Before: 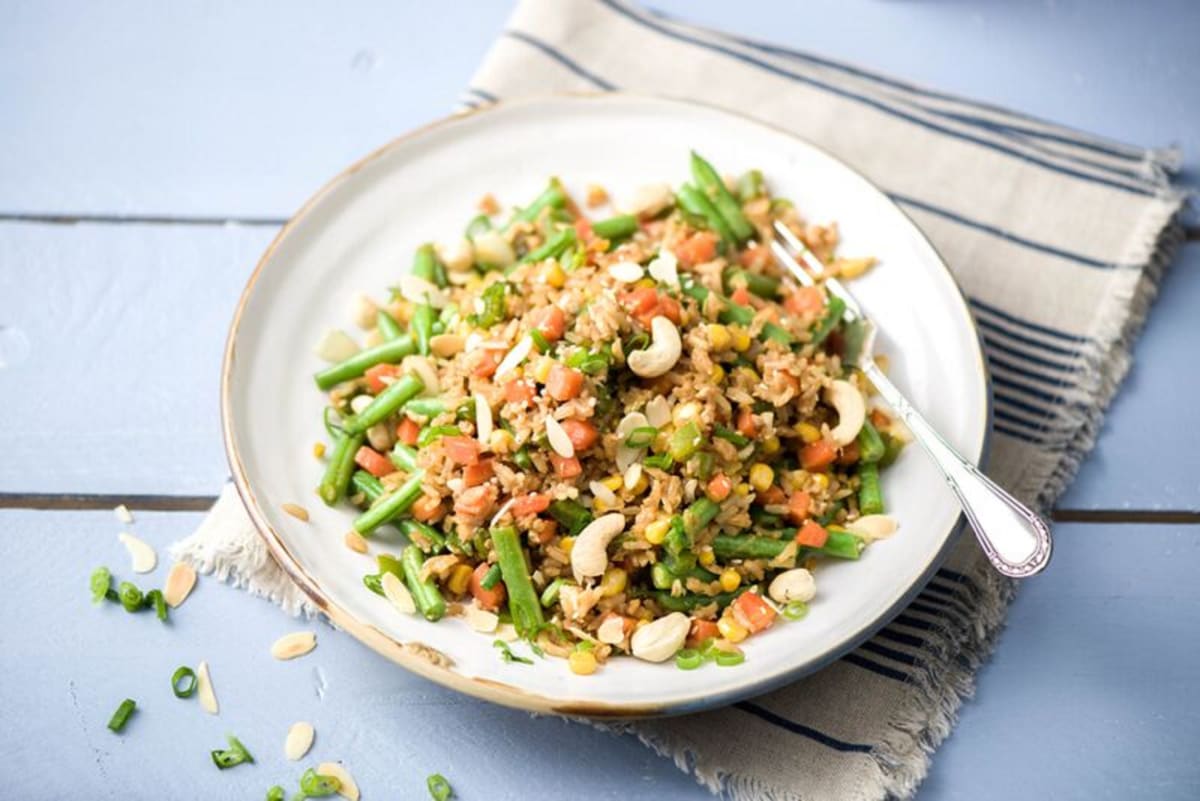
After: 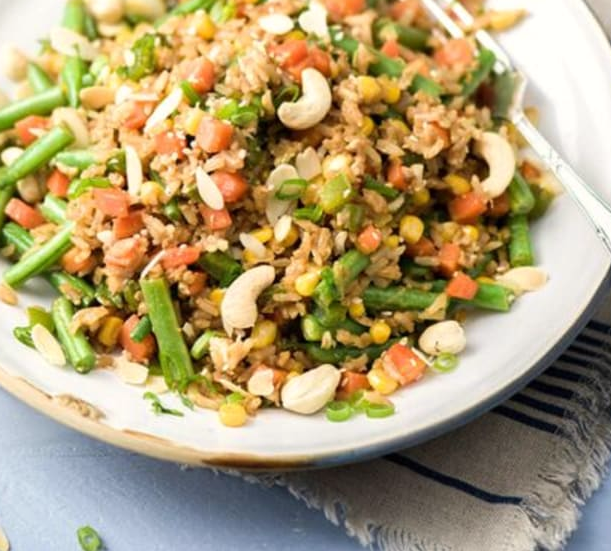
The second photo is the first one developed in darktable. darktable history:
crop and rotate: left 29.237%, top 31.152%, right 19.807%
white balance: red 1.009, blue 0.985
